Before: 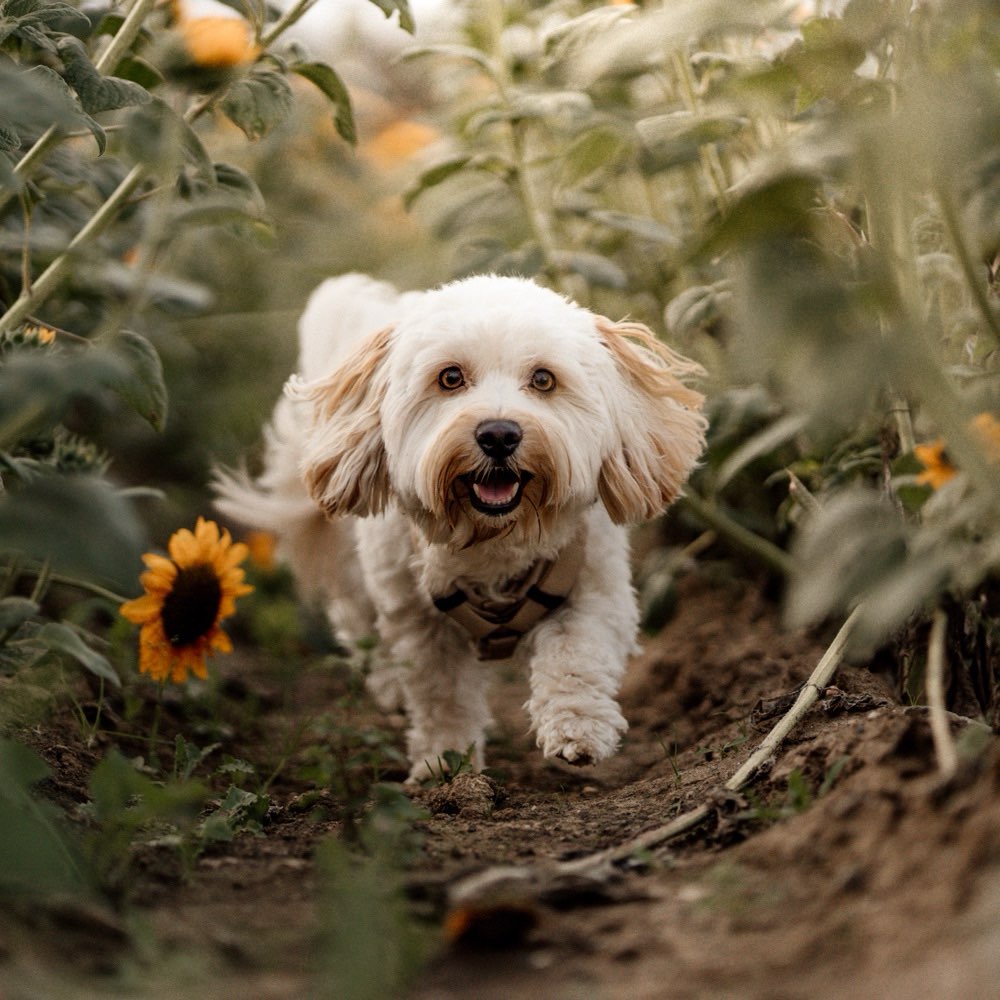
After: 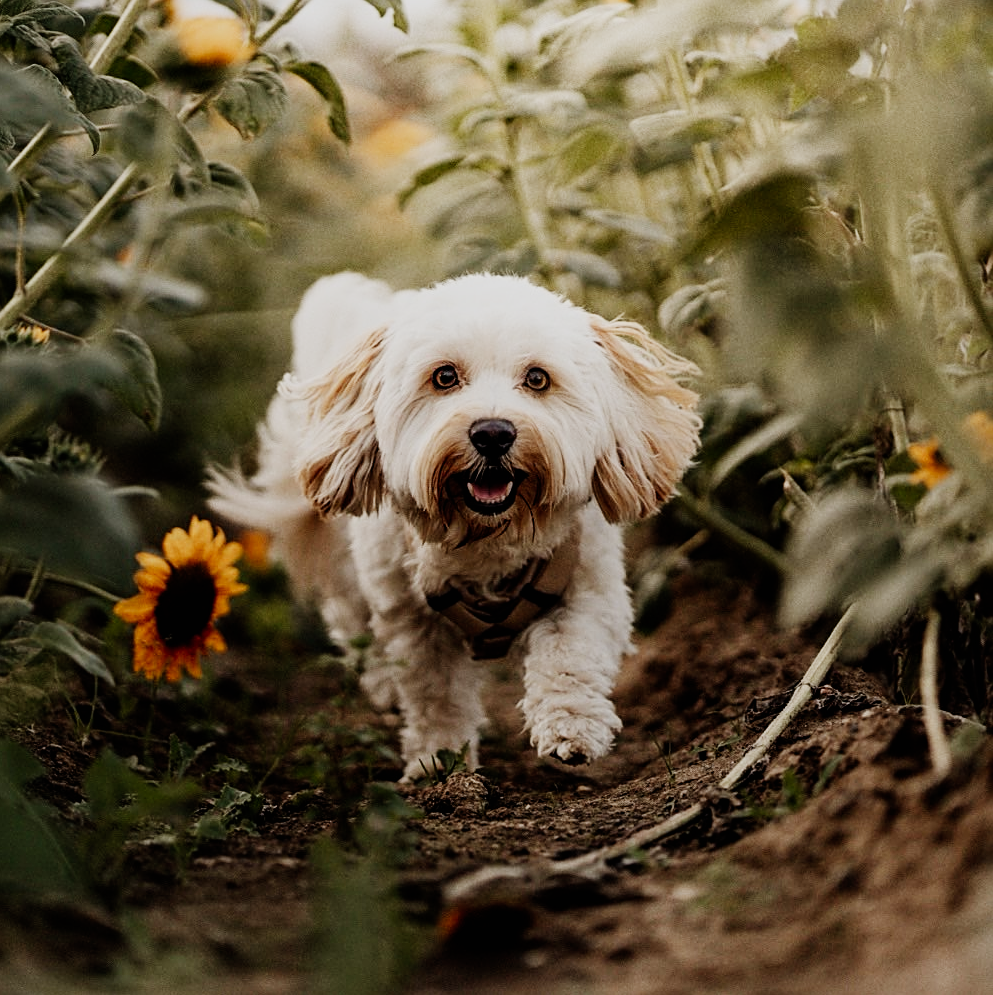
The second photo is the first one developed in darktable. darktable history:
sigmoid: contrast 1.6, skew -0.2, preserve hue 0%, red attenuation 0.1, red rotation 0.035, green attenuation 0.1, green rotation -0.017, blue attenuation 0.15, blue rotation -0.052, base primaries Rec2020
sharpen: amount 0.478
crop and rotate: left 0.614%, top 0.179%, bottom 0.309%
